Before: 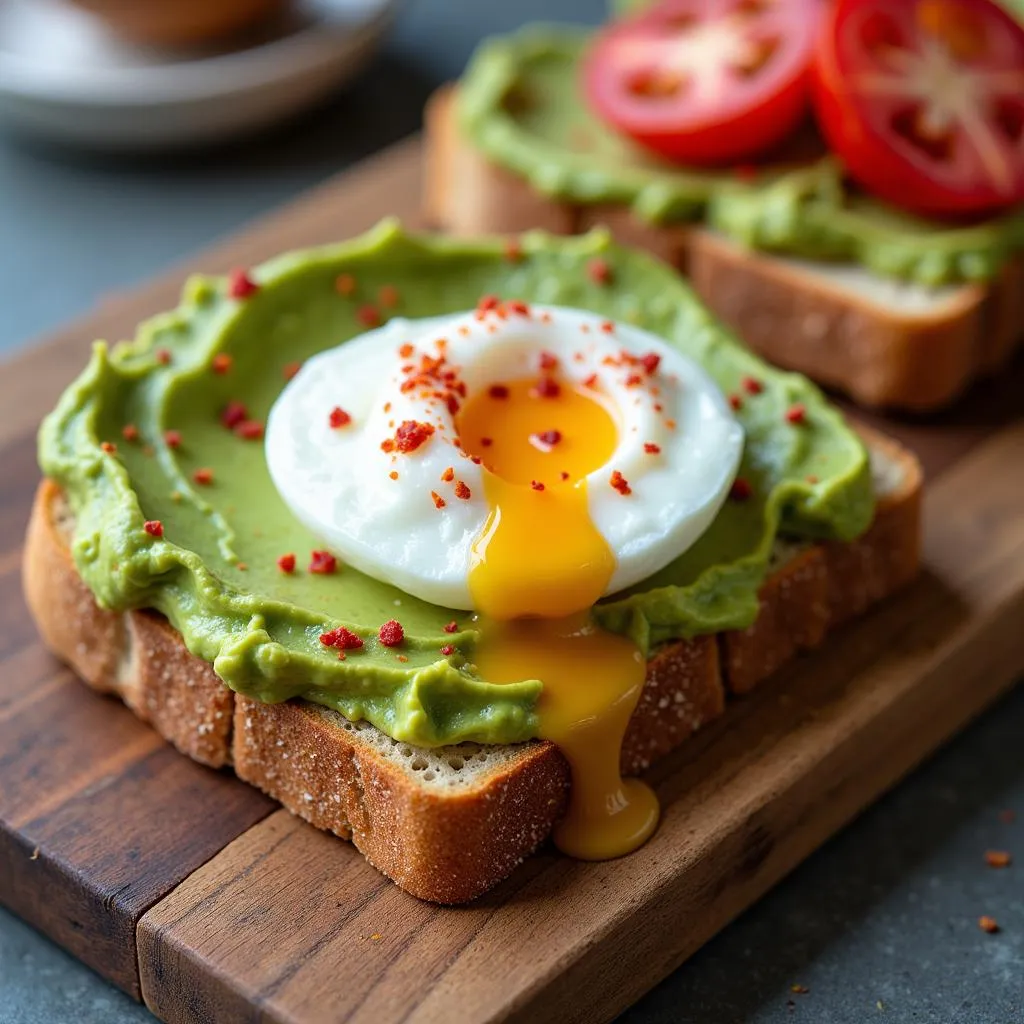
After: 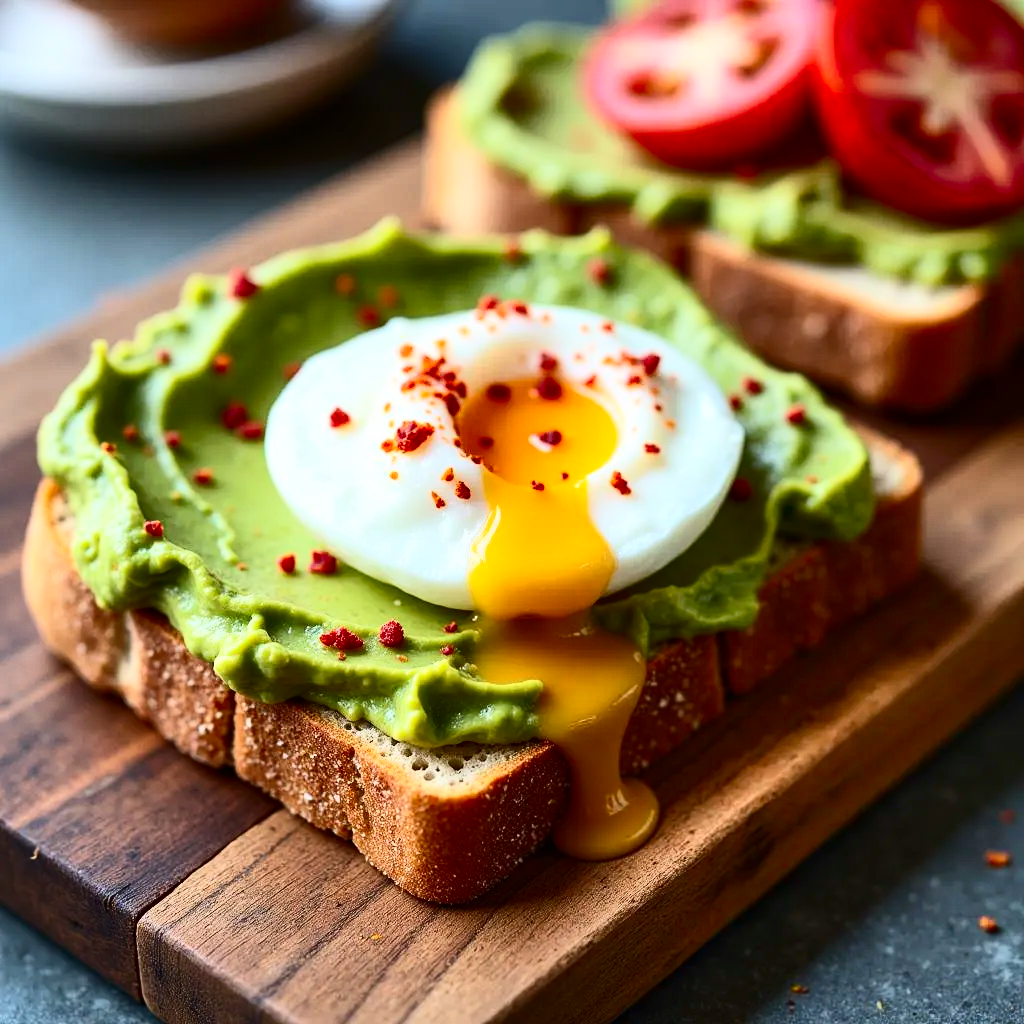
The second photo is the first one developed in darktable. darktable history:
contrast brightness saturation: contrast 0.415, brightness 0.101, saturation 0.207
shadows and highlights: shadows 59.73, soften with gaussian
